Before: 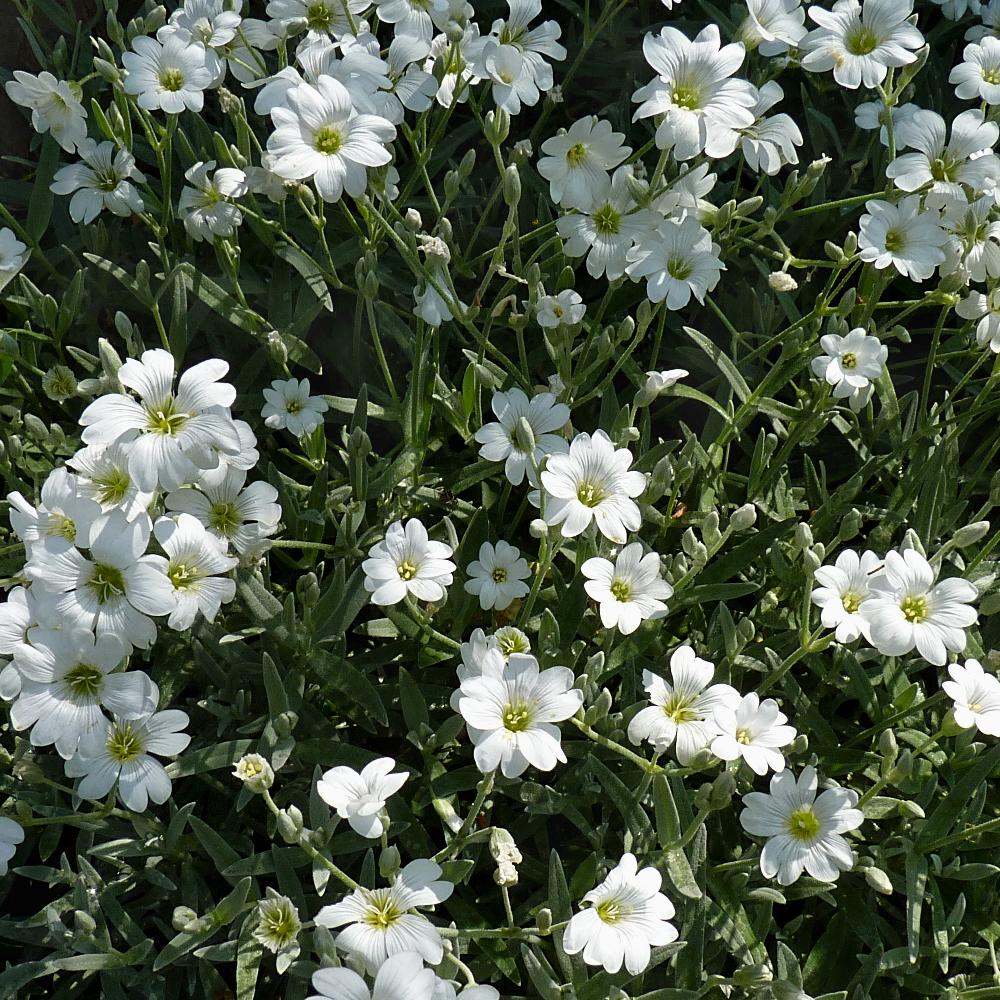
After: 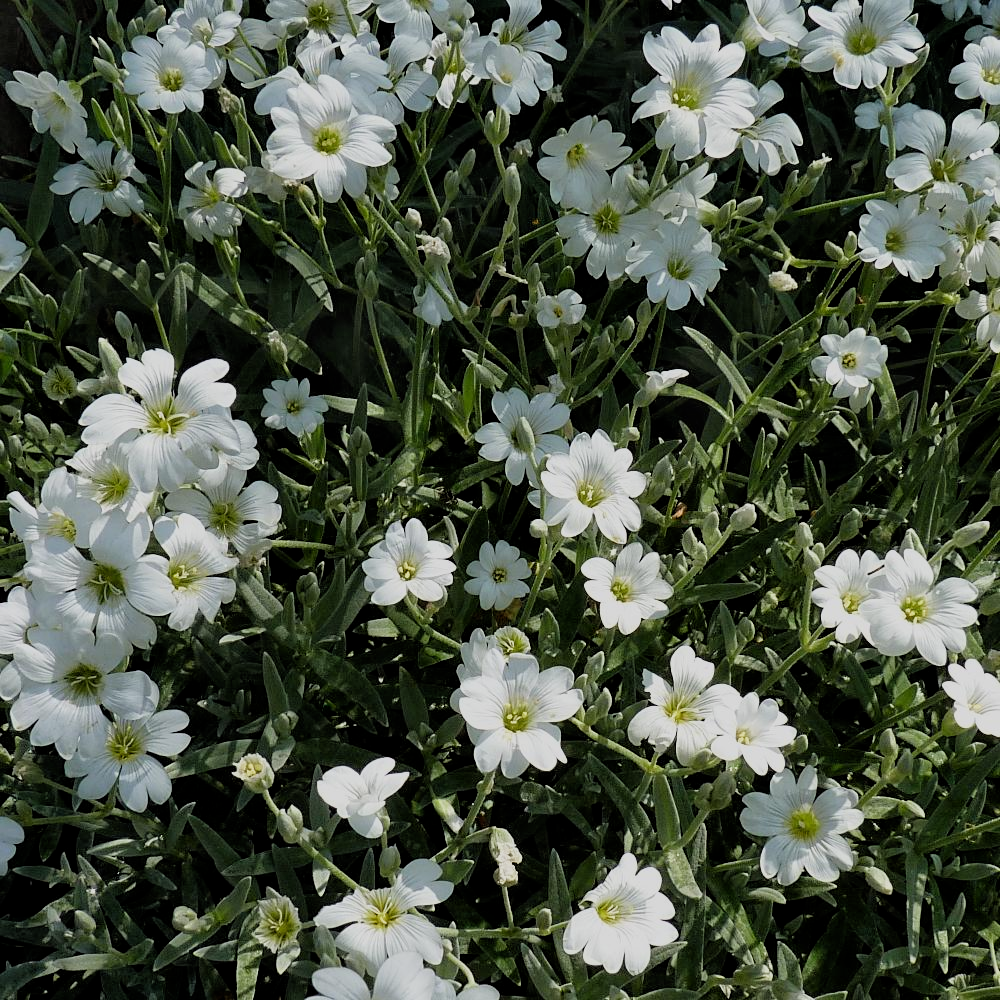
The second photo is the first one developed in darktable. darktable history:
filmic rgb: middle gray luminance 18.42%, black relative exposure -9 EV, white relative exposure 3.75 EV, threshold 6 EV, target black luminance 0%, hardness 4.85, latitude 67.35%, contrast 0.955, highlights saturation mix 20%, shadows ↔ highlights balance 21.36%, add noise in highlights 0, preserve chrominance luminance Y, color science v3 (2019), use custom middle-gray values true, iterations of high-quality reconstruction 0, contrast in highlights soft, enable highlight reconstruction true
